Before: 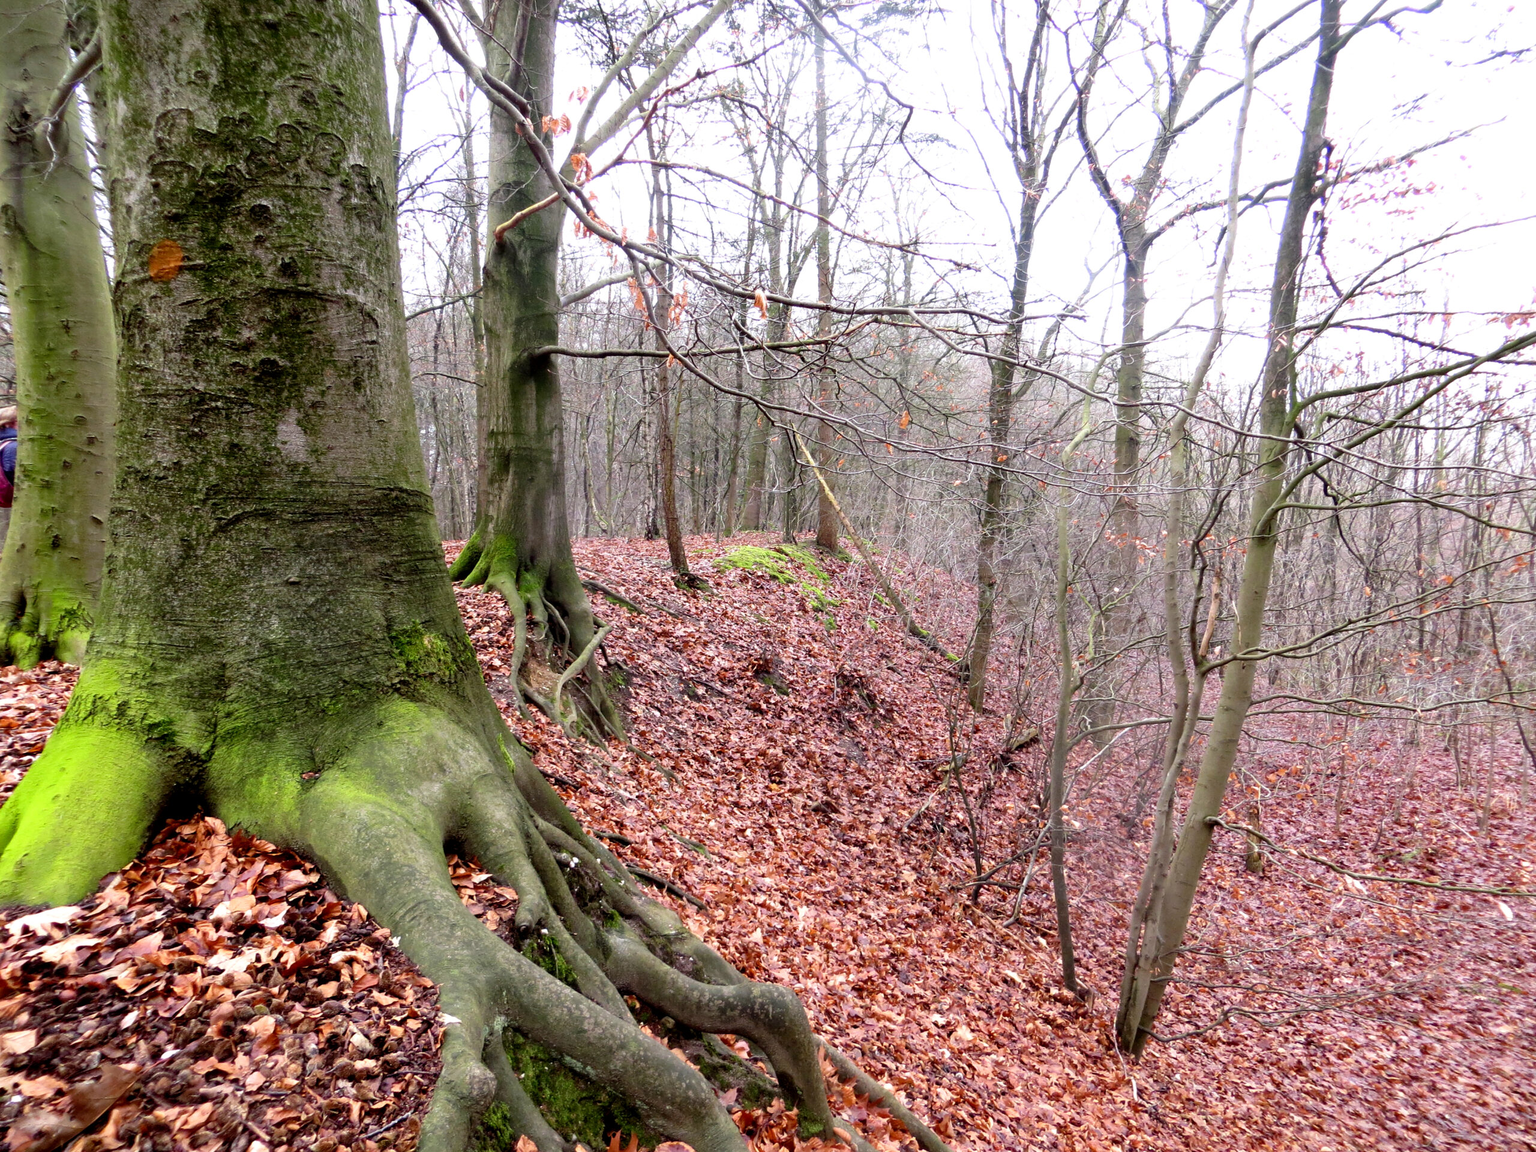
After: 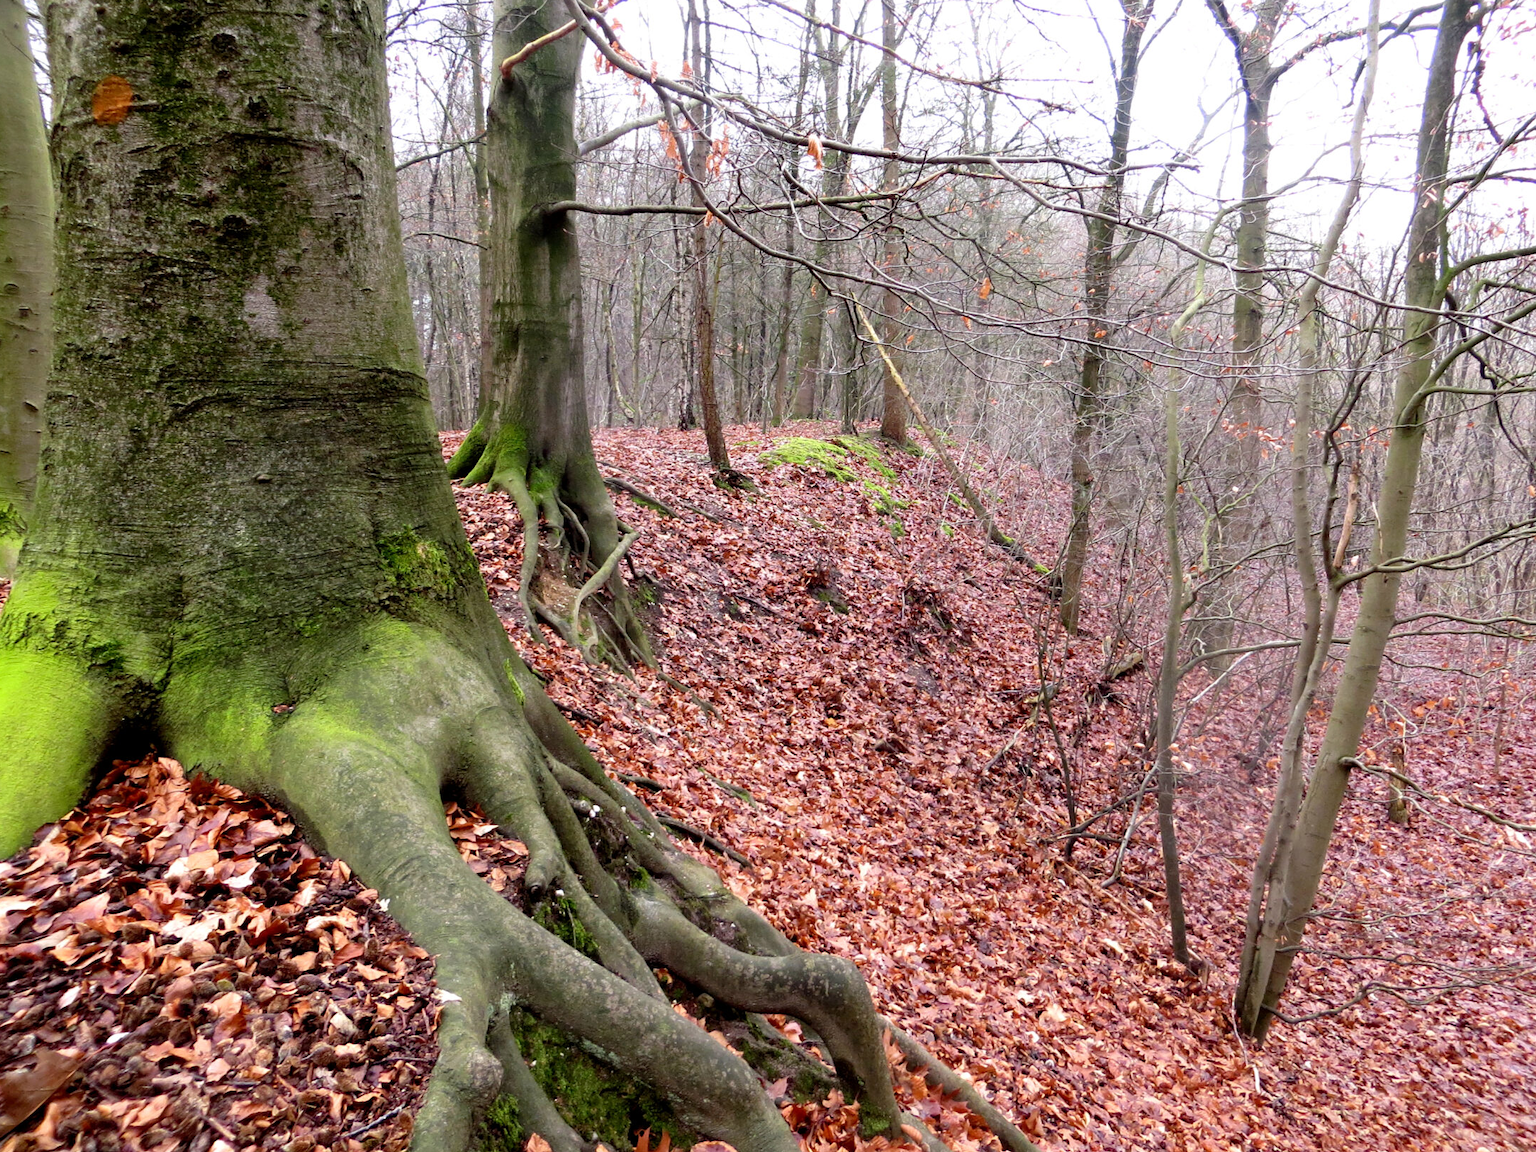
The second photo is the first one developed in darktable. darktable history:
crop and rotate: left 4.647%, top 15.292%, right 10.704%
